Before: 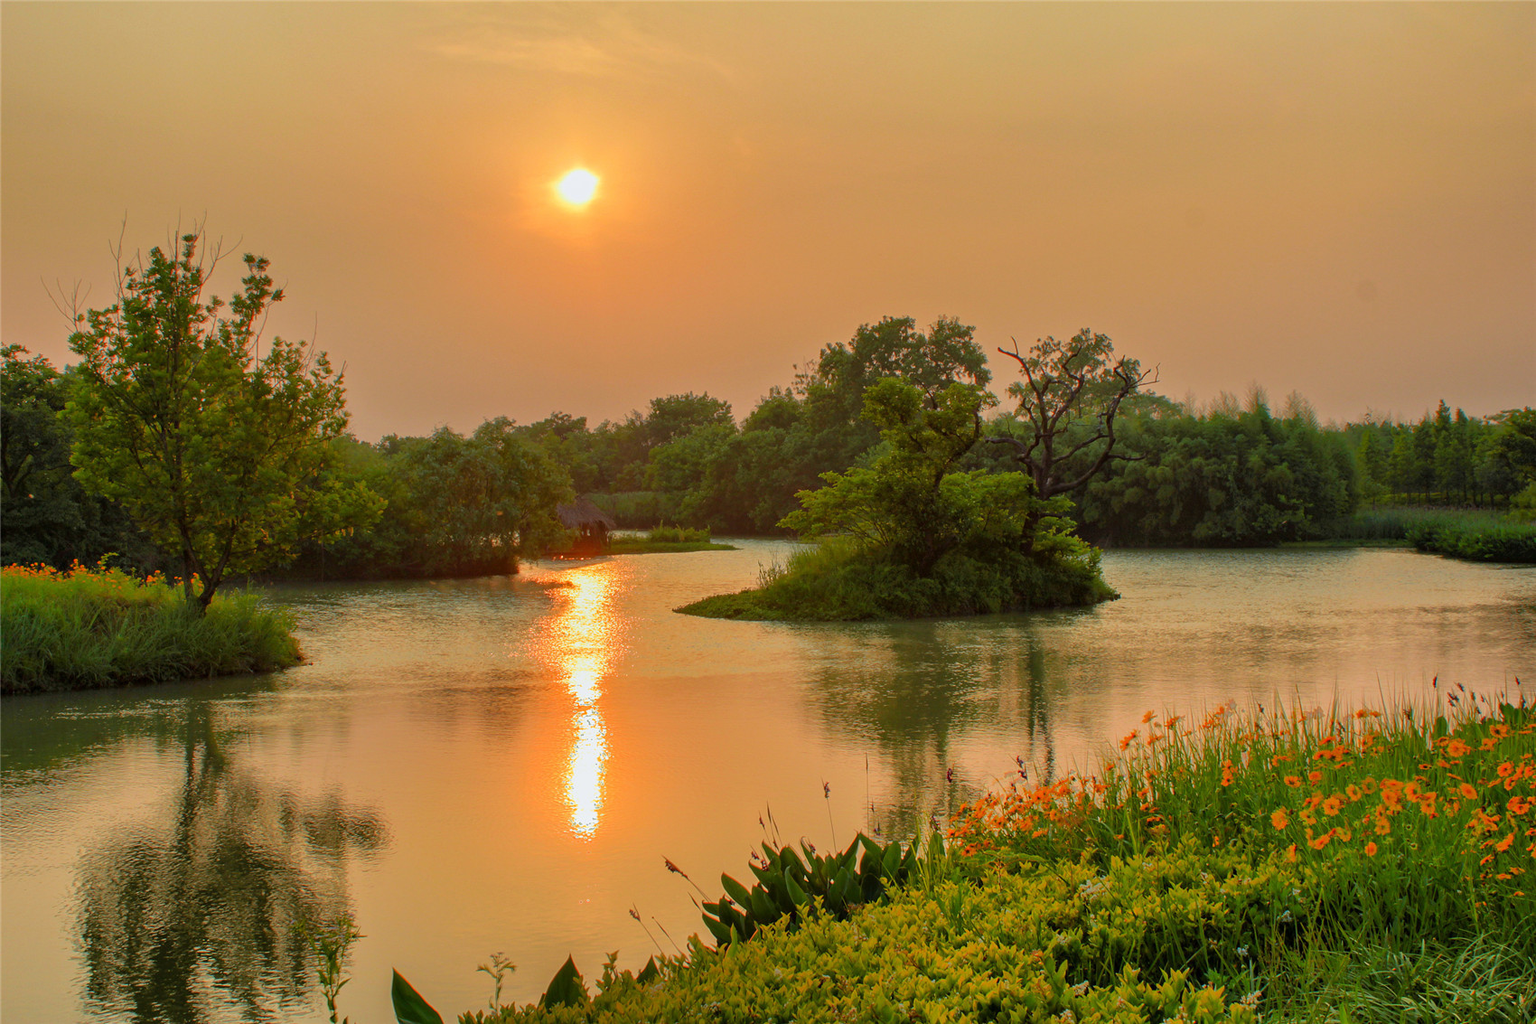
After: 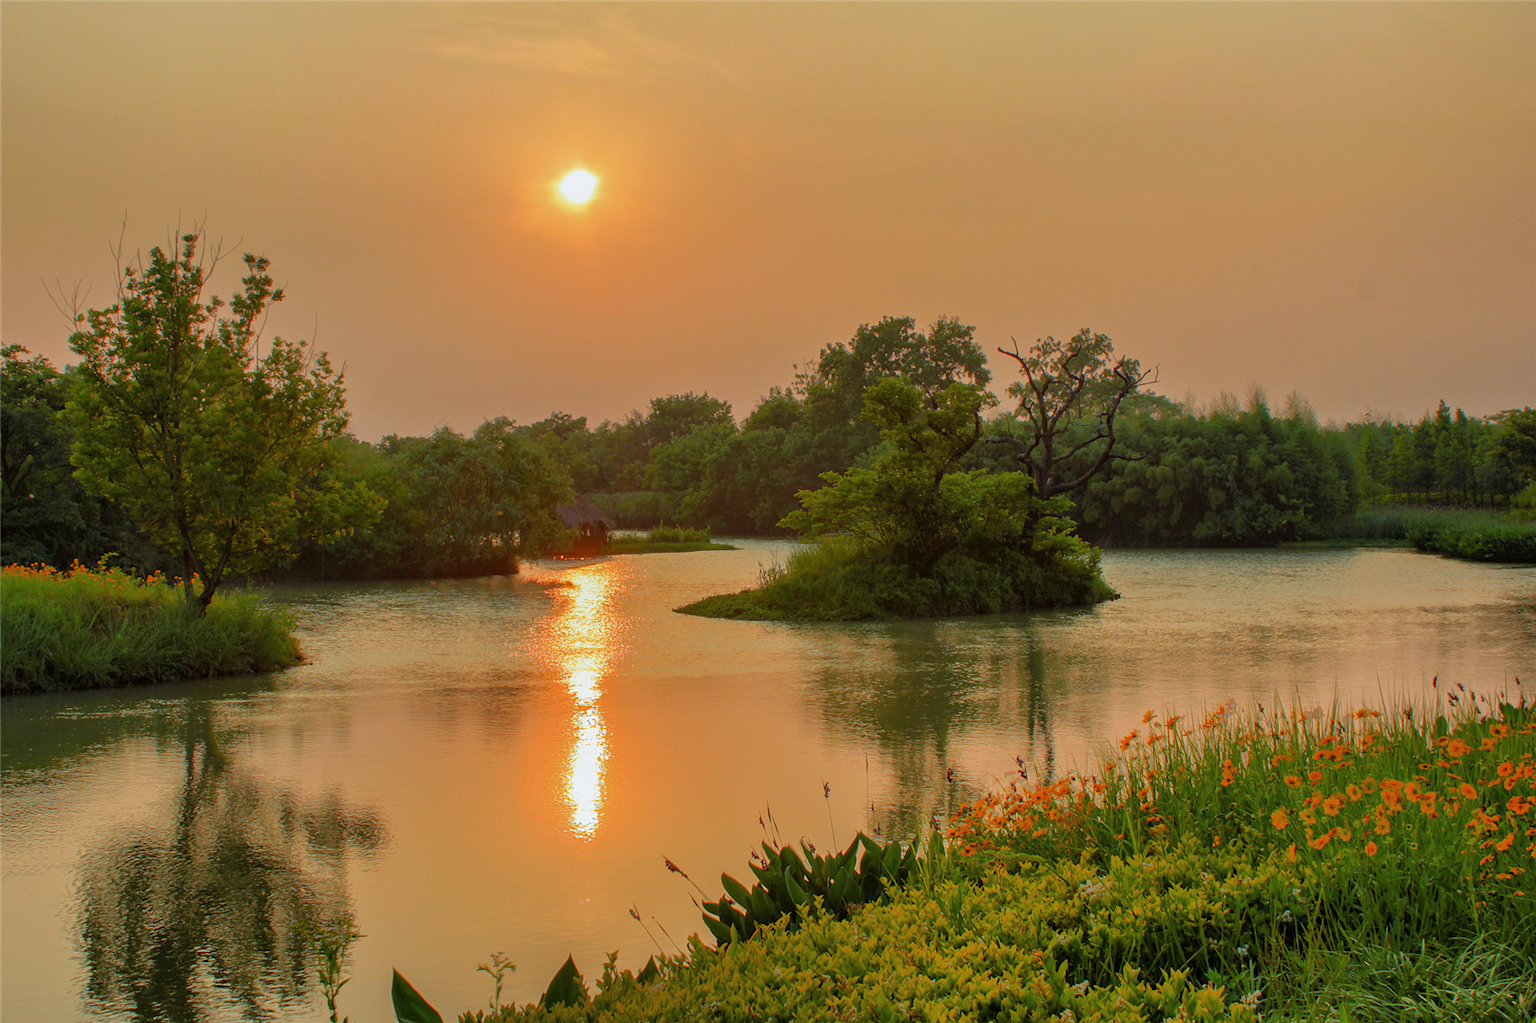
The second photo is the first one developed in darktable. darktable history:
color zones: curves: ch0 [(0.287, 0.048) (0.493, 0.484) (0.737, 0.816)]; ch1 [(0, 0) (0.143, 0) (0.286, 0) (0.429, 0) (0.571, 0) (0.714, 0) (0.857, 0)], mix -92.54%
